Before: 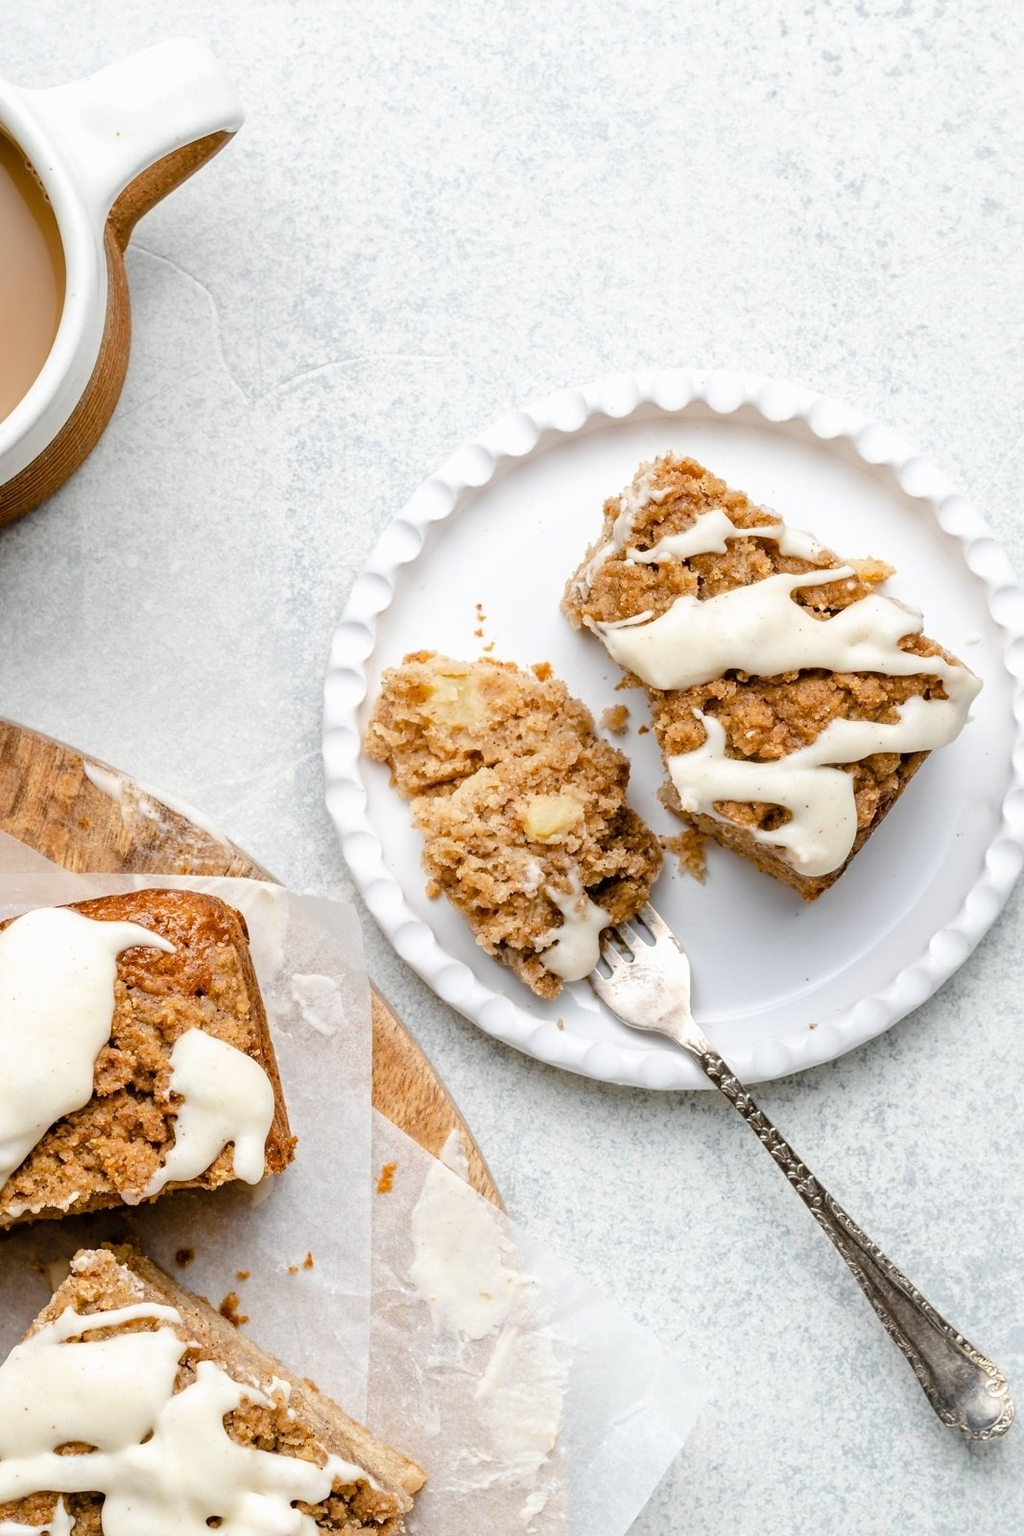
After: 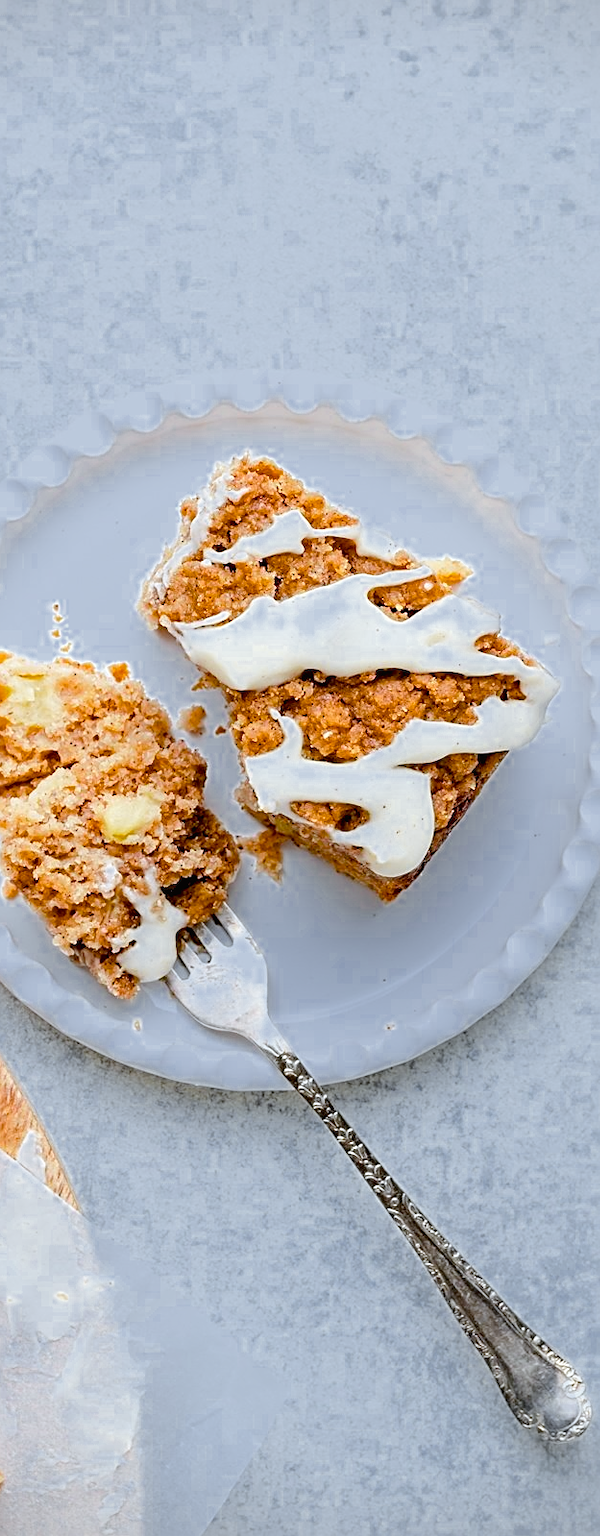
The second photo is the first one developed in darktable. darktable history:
crop: left 41.402%
vignetting: fall-off start 92.6%, brightness -0.52, saturation -0.51, center (-0.012, 0)
color zones: curves: ch0 [(0, 0.497) (0.143, 0.5) (0.286, 0.5) (0.429, 0.483) (0.571, 0.116) (0.714, -0.006) (0.857, 0.28) (1, 0.497)]
sharpen: on, module defaults
exposure: black level correction 0.005, exposure 0.286 EV, compensate highlight preservation false
white balance: red 0.924, blue 1.095
color balance rgb: perceptual saturation grading › global saturation 8.89%, saturation formula JzAzBz (2021)
tone curve: curves: ch0 [(0, 0.013) (0.036, 0.035) (0.274, 0.288) (0.504, 0.536) (0.844, 0.84) (1, 0.97)]; ch1 [(0, 0) (0.389, 0.403) (0.462, 0.48) (0.499, 0.5) (0.524, 0.529) (0.567, 0.603) (0.626, 0.651) (0.749, 0.781) (1, 1)]; ch2 [(0, 0) (0.464, 0.478) (0.5, 0.501) (0.533, 0.539) (0.599, 0.6) (0.704, 0.732) (1, 1)], color space Lab, independent channels, preserve colors none
